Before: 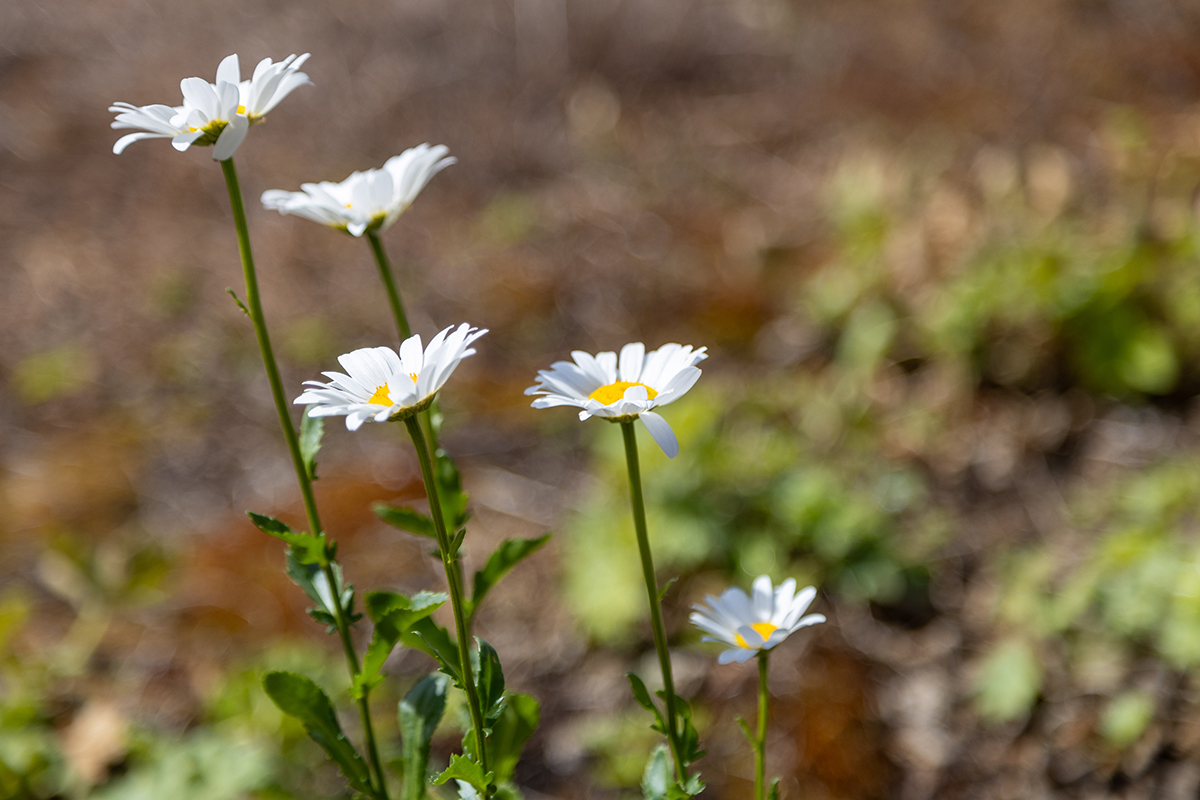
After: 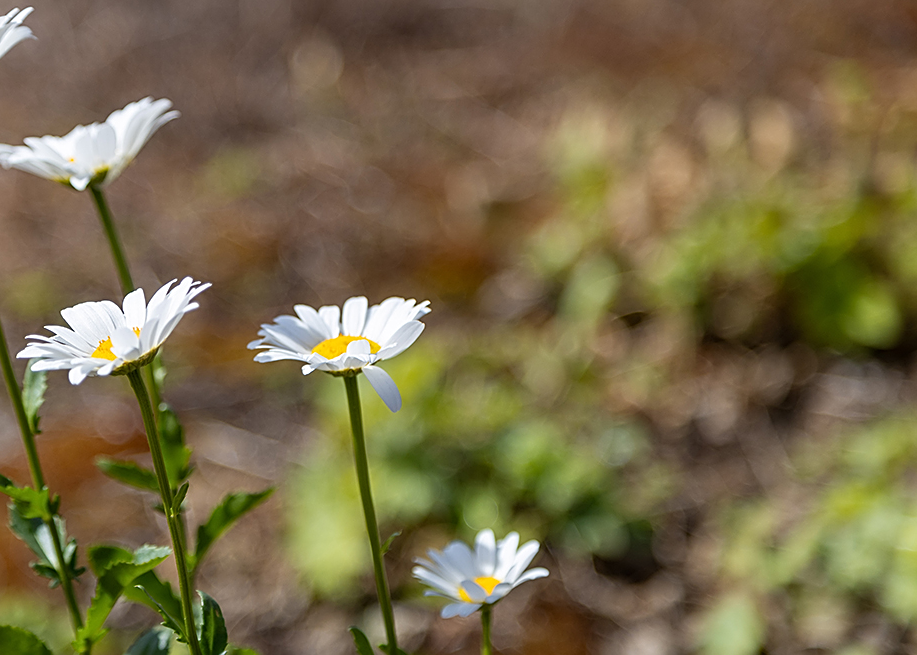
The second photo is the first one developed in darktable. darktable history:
sharpen: on, module defaults
crop: left 23.095%, top 5.827%, bottom 11.854%
